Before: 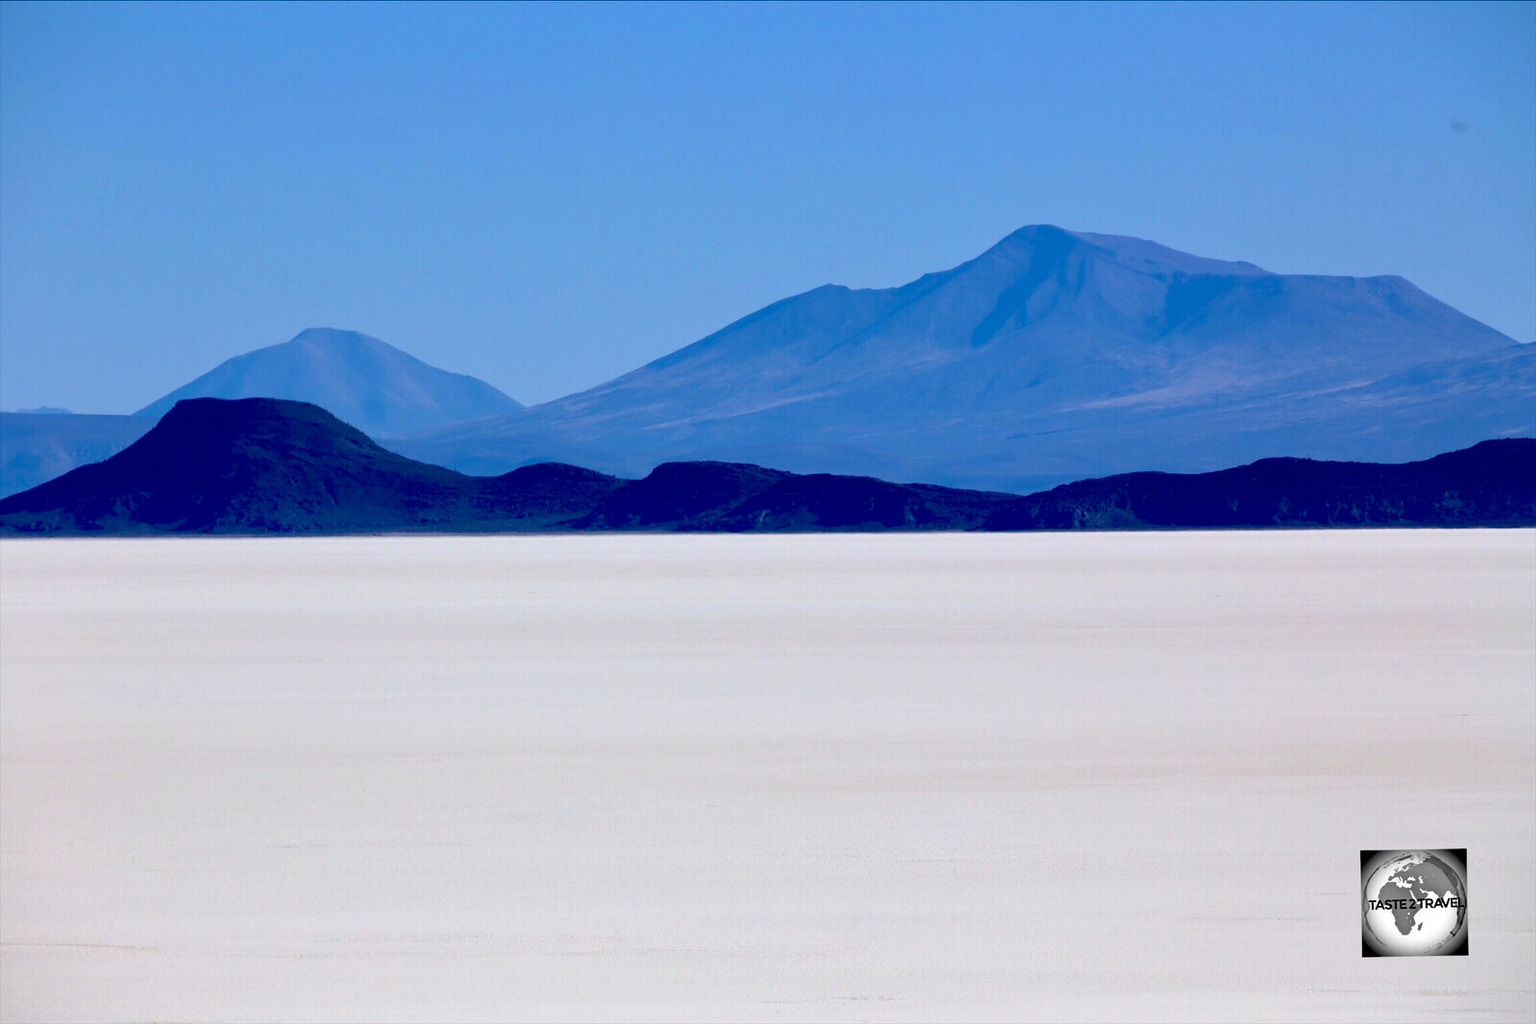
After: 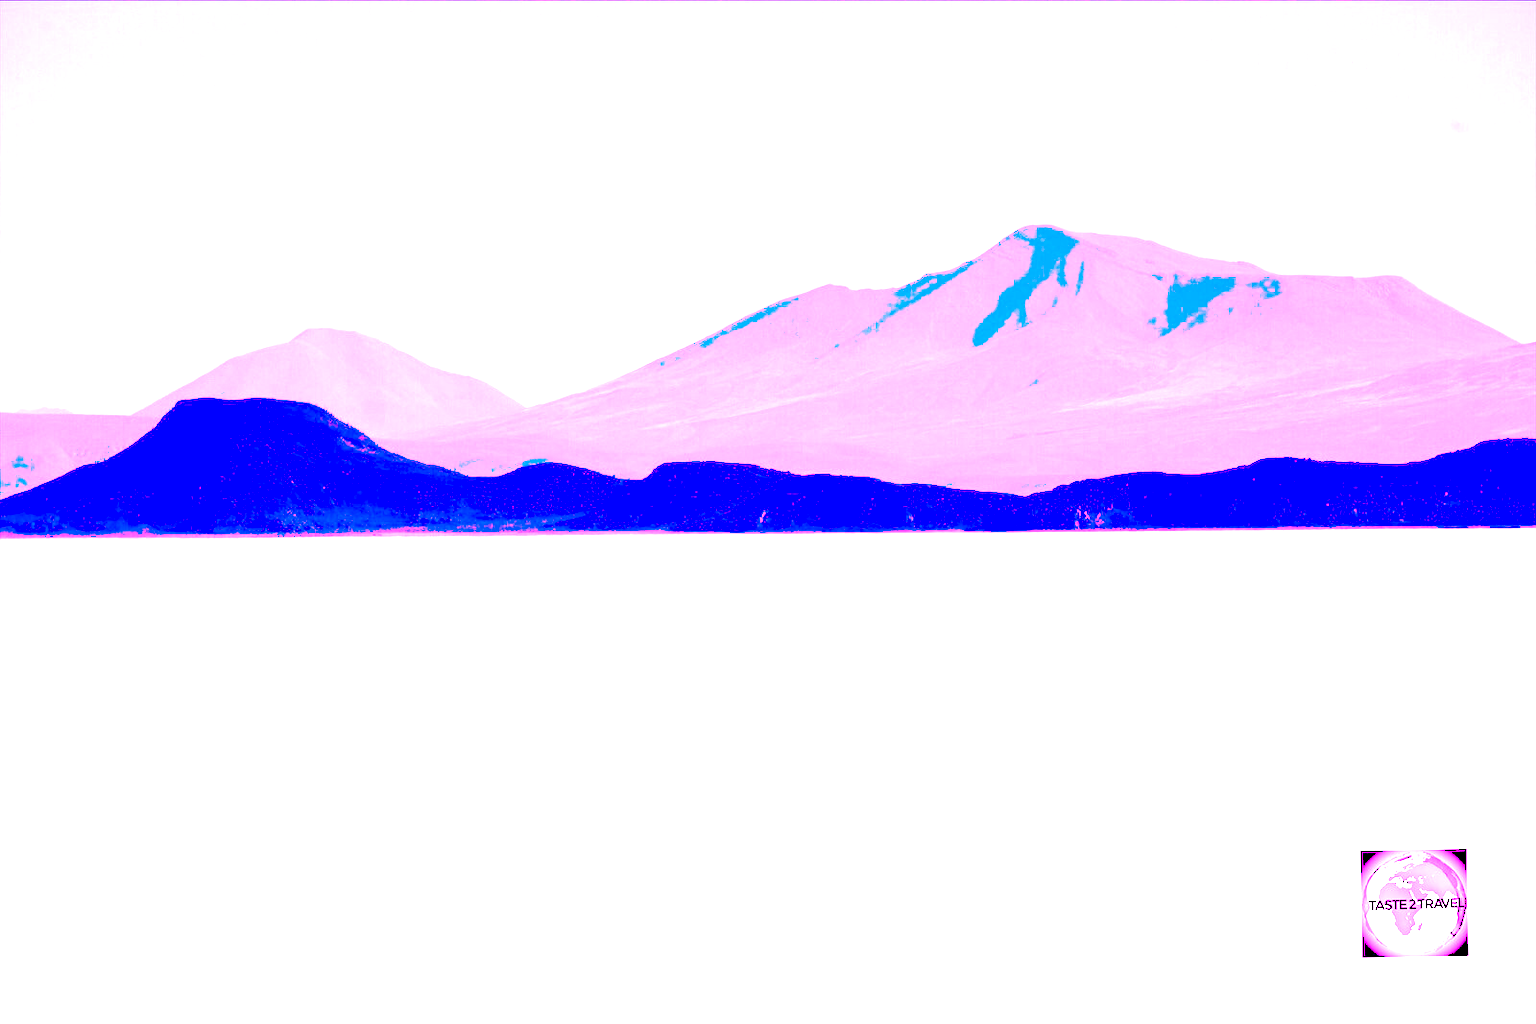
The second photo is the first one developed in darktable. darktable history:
exposure: black level correction 0.016, exposure 1.774 EV, compensate highlight preservation false
white balance: red 8, blue 8
